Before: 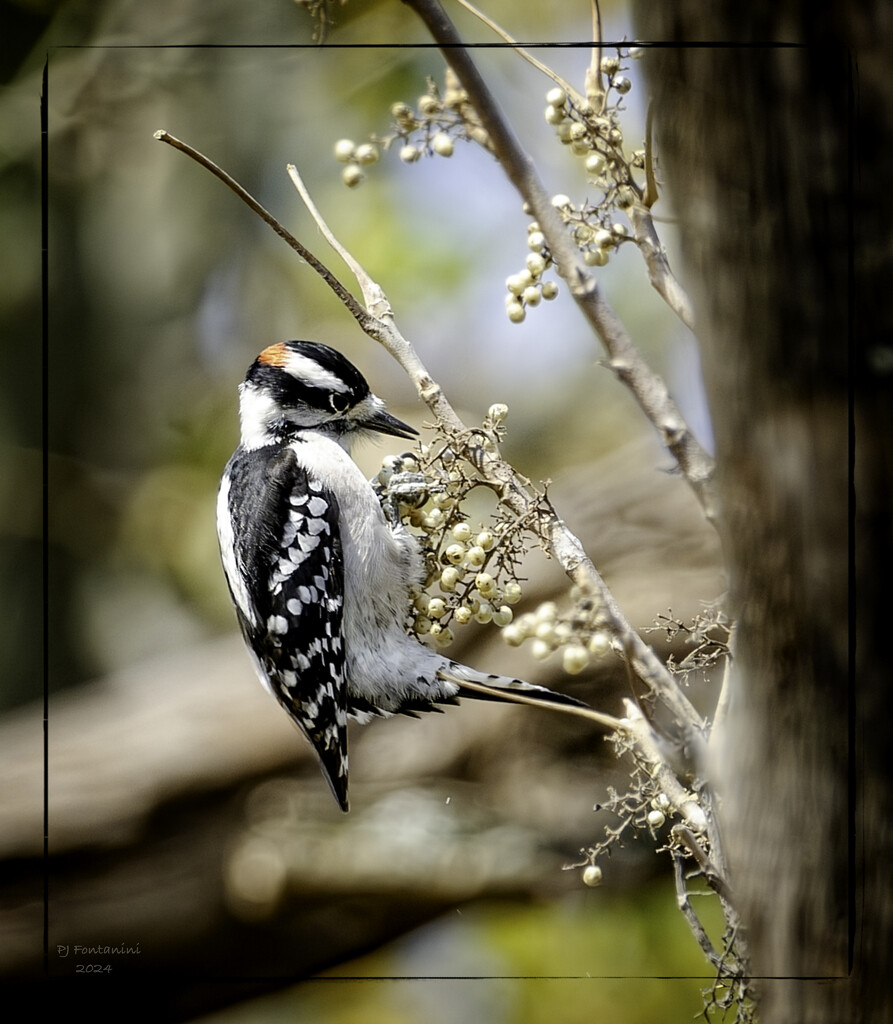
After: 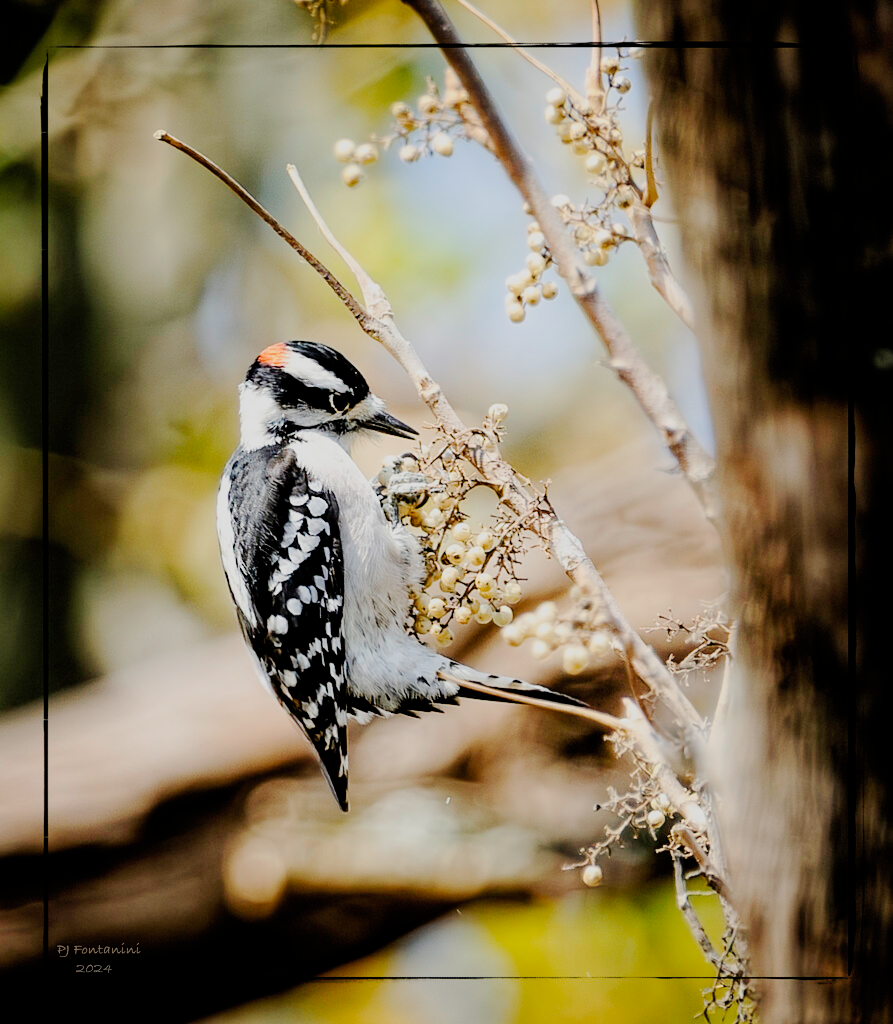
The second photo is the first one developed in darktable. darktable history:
filmic rgb: black relative exposure -7.65 EV, white relative exposure 4.56 EV, hardness 3.61
contrast brightness saturation: contrast 0.048, brightness 0.061, saturation 0.007
tone curve: curves: ch0 [(0, 0) (0.058, 0.027) (0.214, 0.183) (0.295, 0.288) (0.48, 0.541) (0.658, 0.703) (0.741, 0.775) (0.844, 0.866) (0.986, 0.957)]; ch1 [(0, 0) (0.172, 0.123) (0.312, 0.296) (0.437, 0.429) (0.471, 0.469) (0.502, 0.5) (0.513, 0.515) (0.572, 0.603) (0.617, 0.653) (0.68, 0.724) (0.889, 0.924) (1, 1)]; ch2 [(0, 0) (0.411, 0.424) (0.489, 0.49) (0.502, 0.5) (0.512, 0.524) (0.549, 0.578) (0.604, 0.628) (0.709, 0.748) (1, 1)], preserve colors none
